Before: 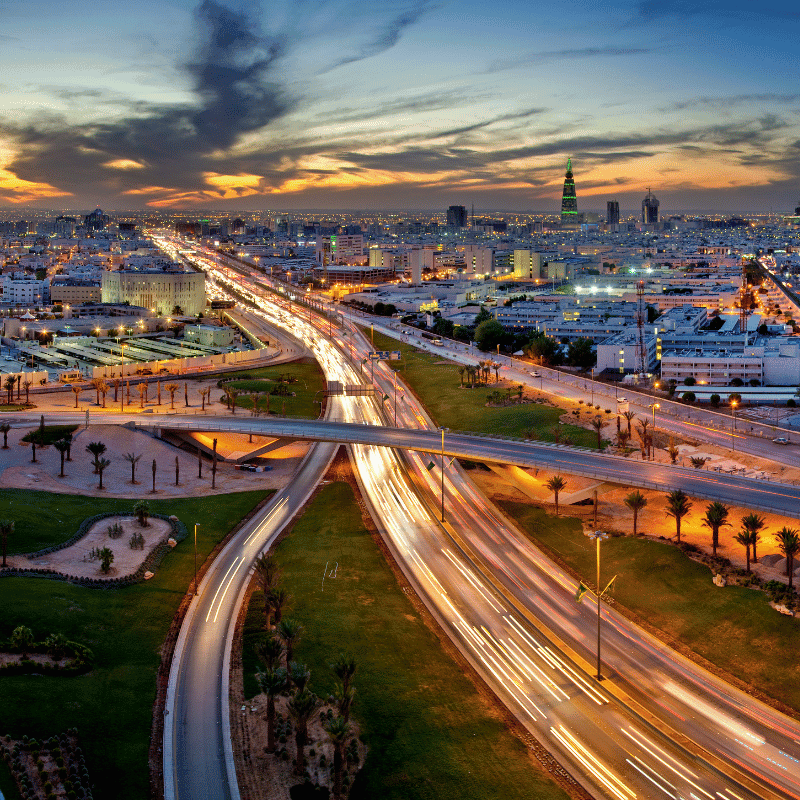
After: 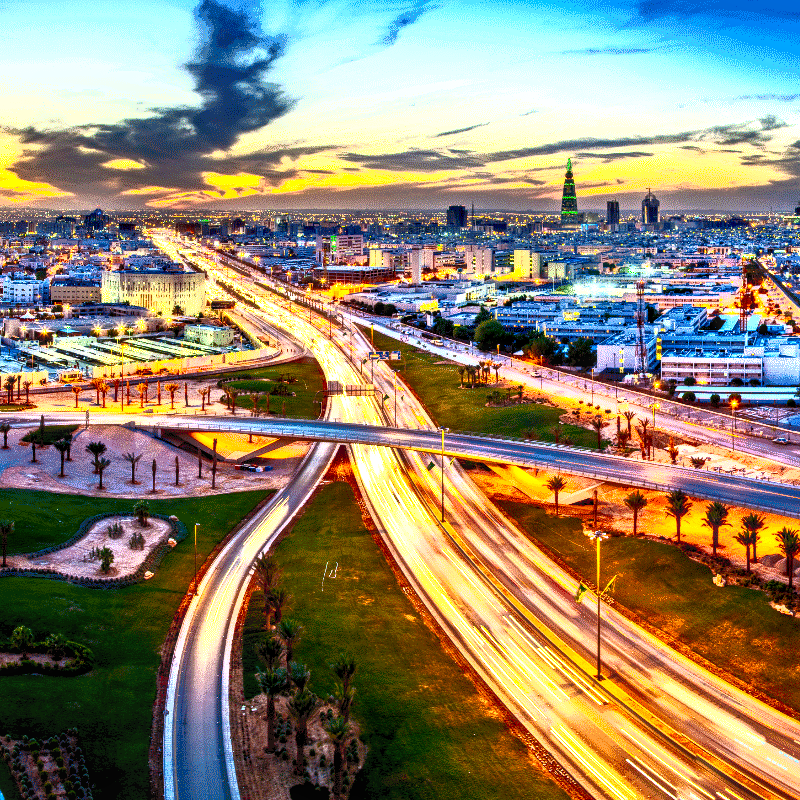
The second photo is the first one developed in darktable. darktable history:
contrast brightness saturation: contrast 1, brightness 1, saturation 1
color zones: curves: ch1 [(0, 0.469) (0.01, 0.469) (0.12, 0.446) (0.248, 0.469) (0.5, 0.5) (0.748, 0.5) (0.99, 0.469) (1, 0.469)]
local contrast: highlights 60%, shadows 60%, detail 160%
tone equalizer: on, module defaults
